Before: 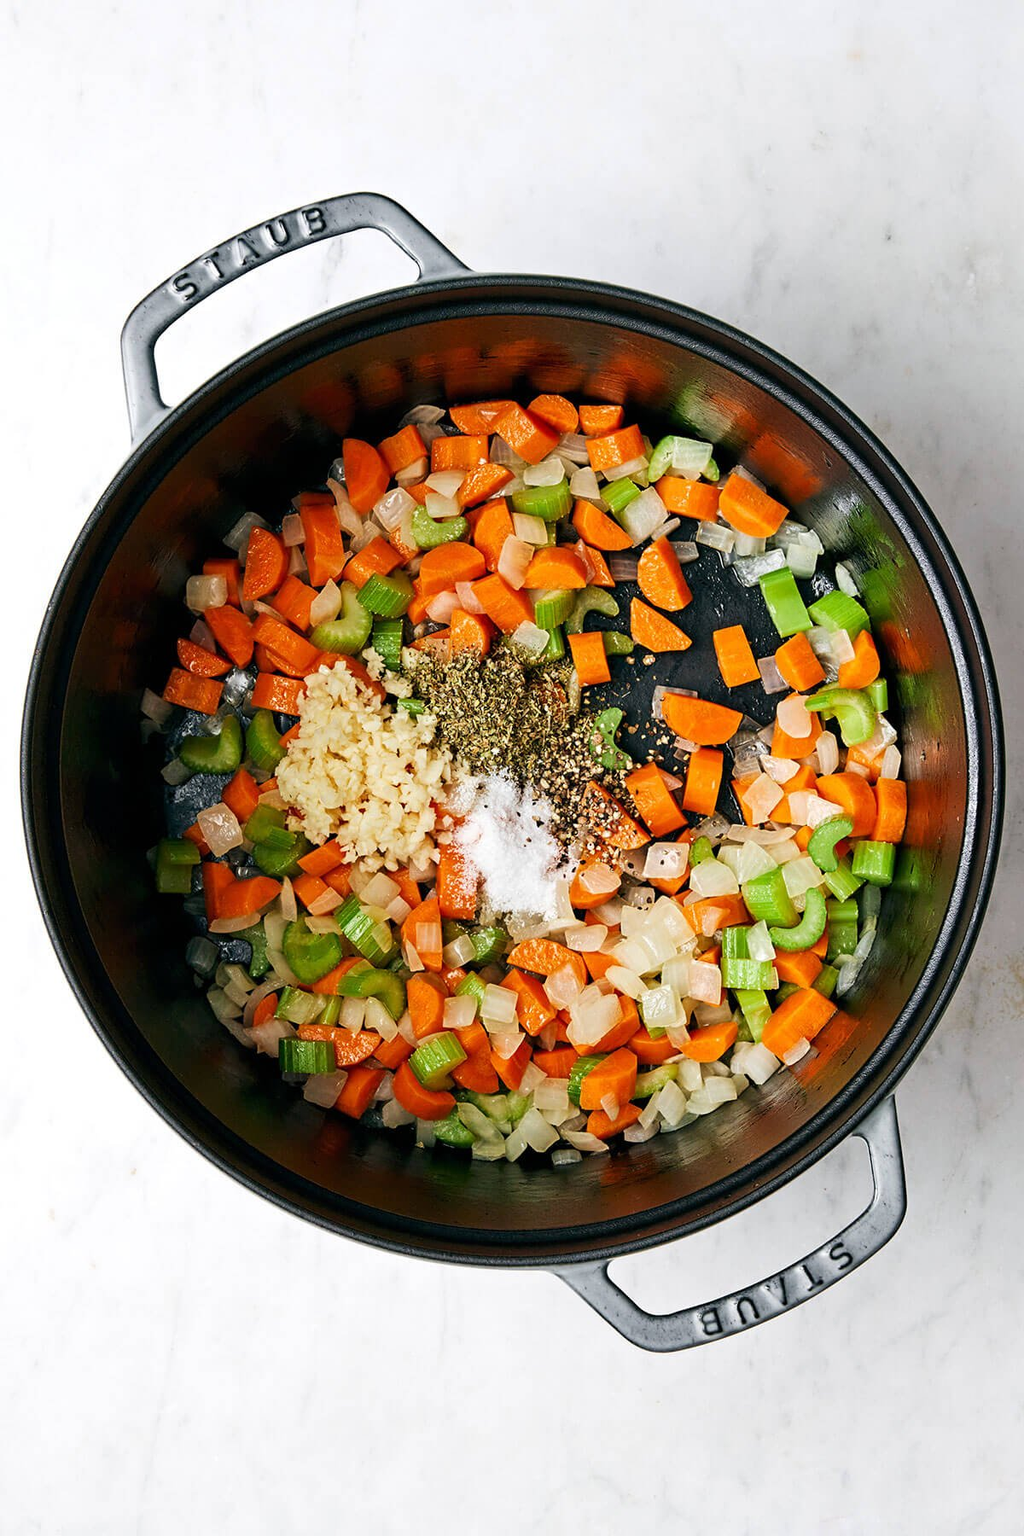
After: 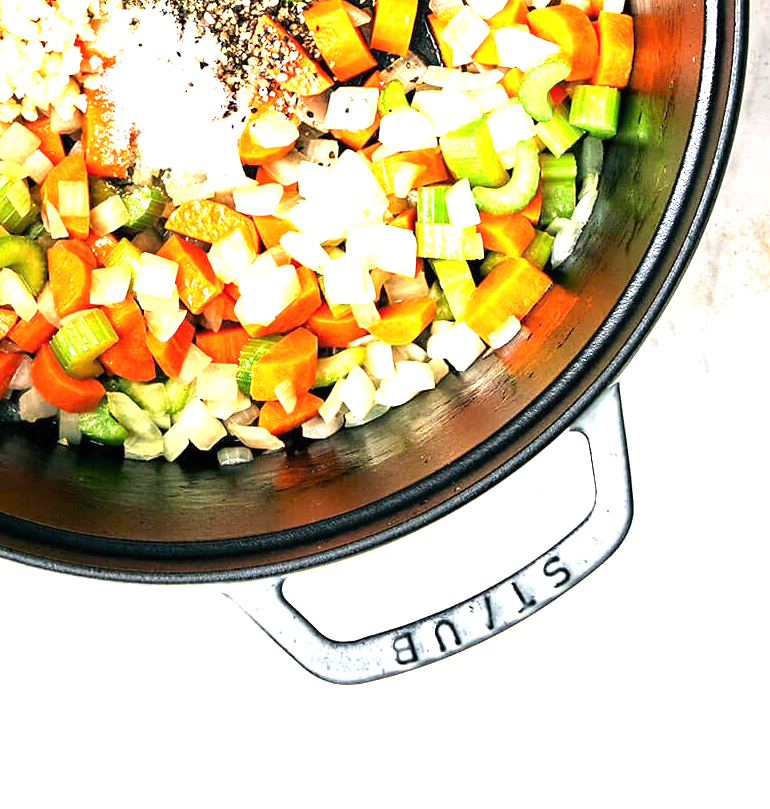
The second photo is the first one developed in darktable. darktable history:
crop and rotate: left 35.81%, top 50.016%, bottom 4.989%
exposure: black level correction 0, exposure 1.001 EV, compensate highlight preservation false
tone equalizer: -8 EV -0.765 EV, -7 EV -0.679 EV, -6 EV -0.565 EV, -5 EV -0.368 EV, -3 EV 0.368 EV, -2 EV 0.6 EV, -1 EV 0.687 EV, +0 EV 0.731 EV
